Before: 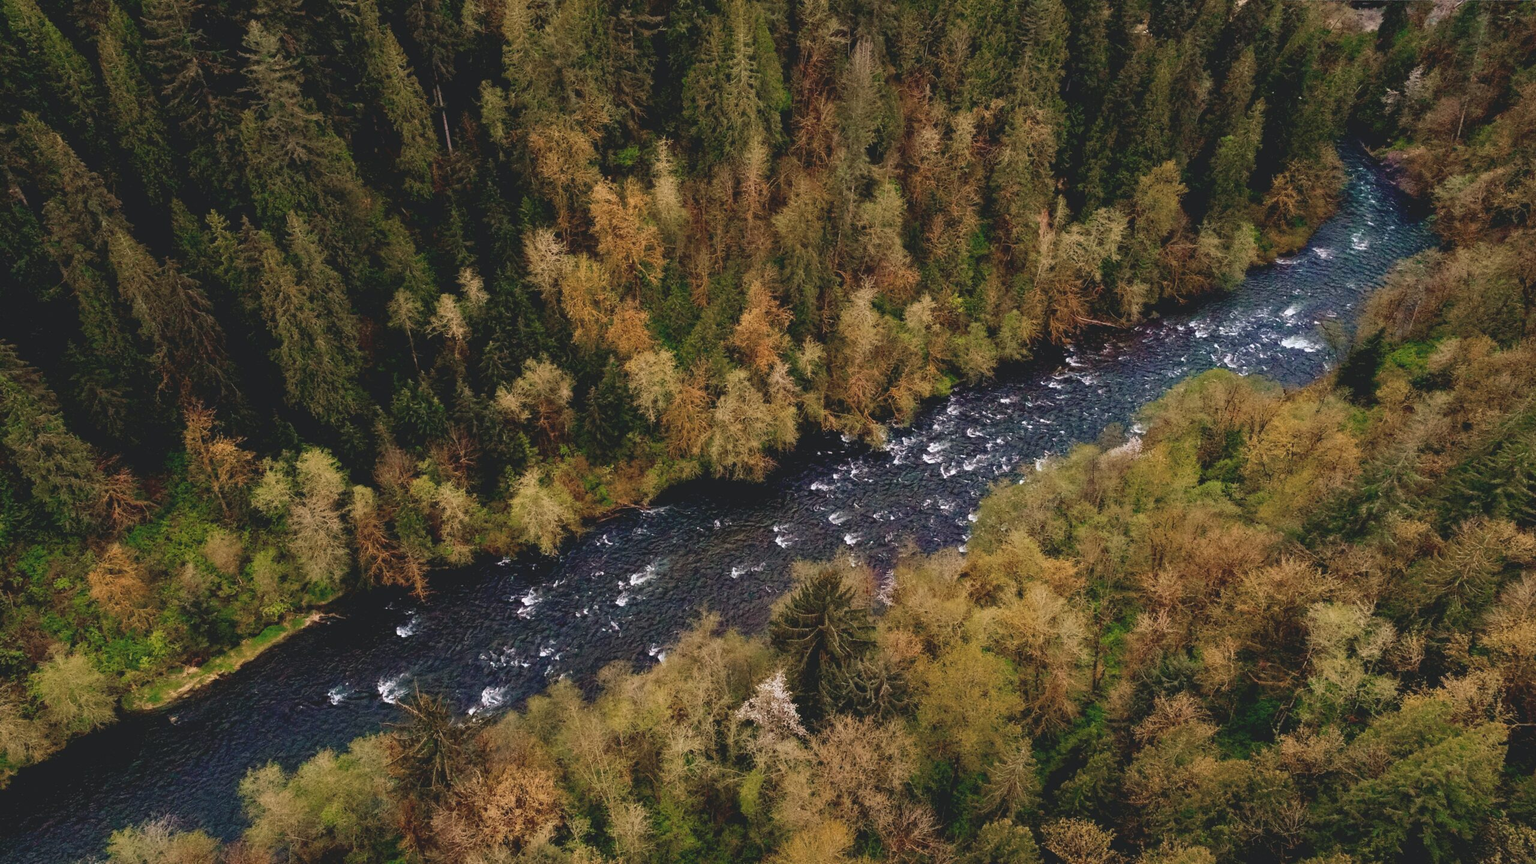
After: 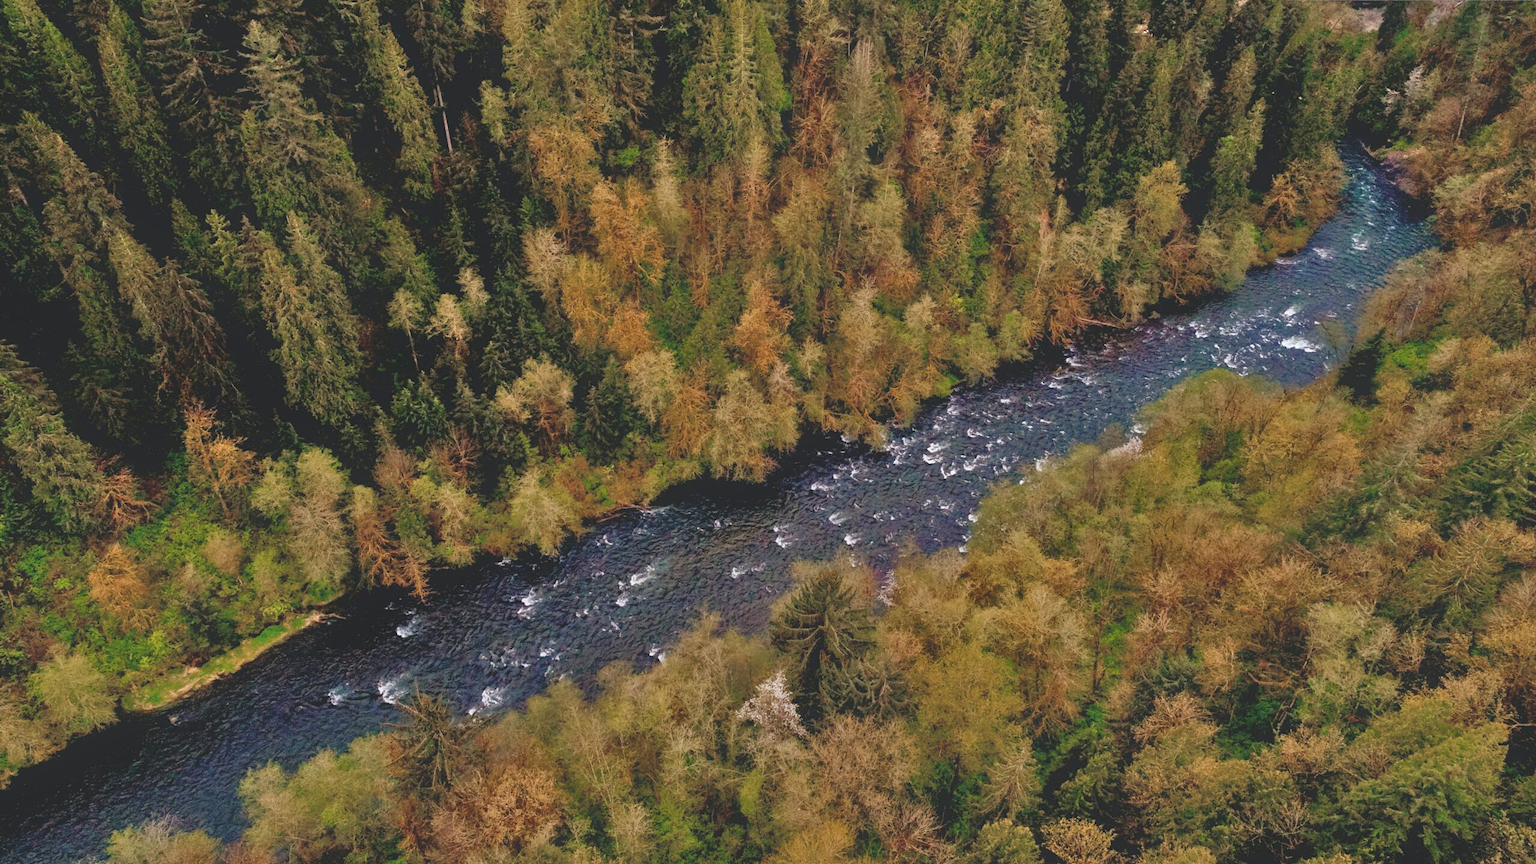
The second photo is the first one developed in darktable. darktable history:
tone equalizer: -8 EV -0.517 EV, -7 EV -0.348 EV, -6 EV -0.067 EV, -5 EV 0.421 EV, -4 EV 0.984 EV, -3 EV 0.797 EV, -2 EV -0.01 EV, -1 EV 0.136 EV, +0 EV -0.023 EV
